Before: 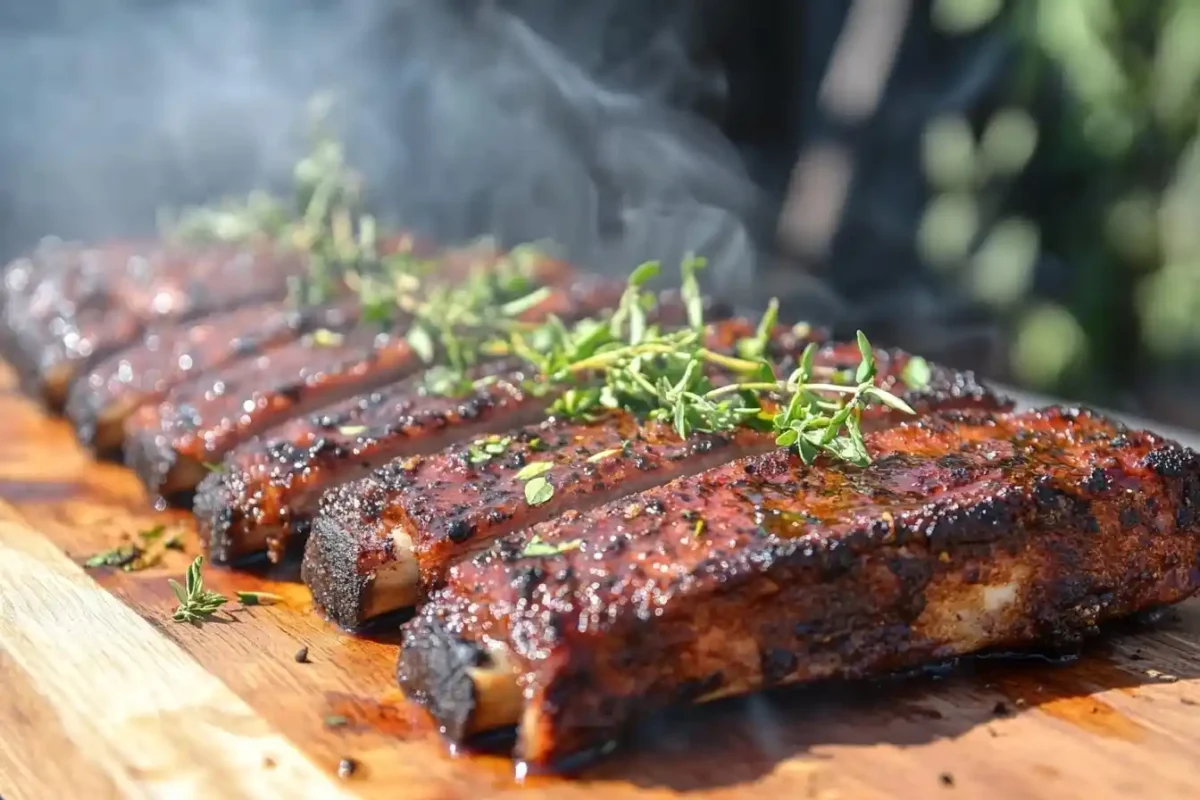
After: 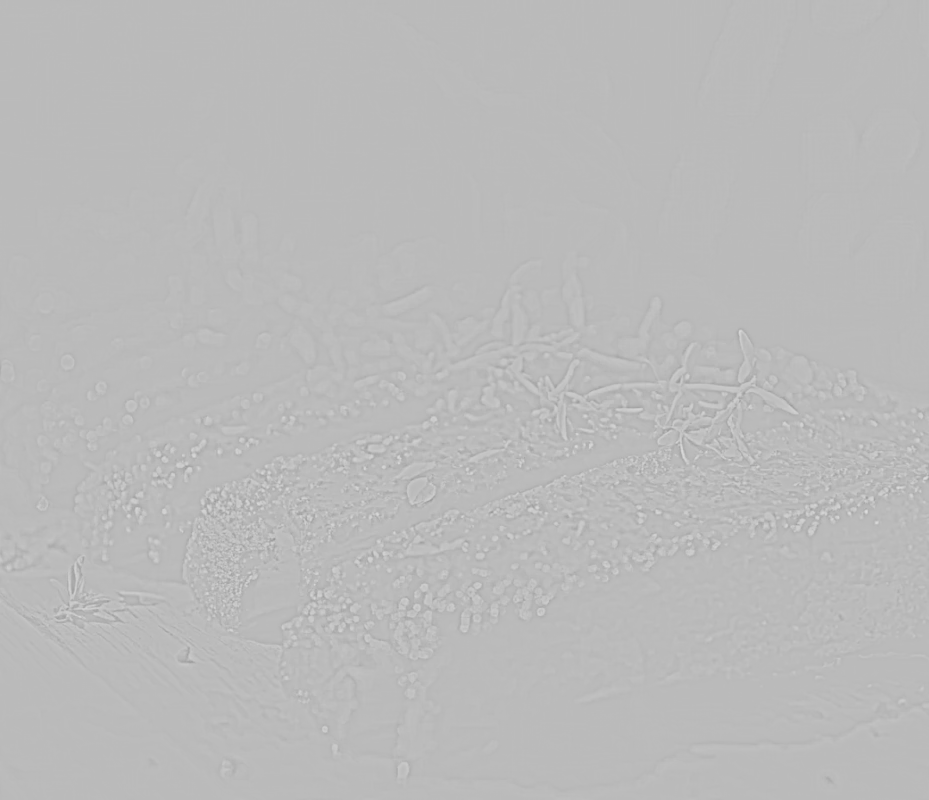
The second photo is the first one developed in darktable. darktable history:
white balance: red 1.009, blue 0.985
crop: left 9.88%, right 12.664%
highpass: sharpness 5.84%, contrast boost 8.44%
base curve: curves: ch0 [(0, 0) (0.028, 0.03) (0.121, 0.232) (0.46, 0.748) (0.859, 0.968) (1, 1)], preserve colors none
contrast brightness saturation: brightness 0.09, saturation 0.19
levels: levels [0, 0.499, 1]
color balance rgb: perceptual saturation grading › global saturation 25%, perceptual brilliance grading › mid-tones 10%, perceptual brilliance grading › shadows 15%, global vibrance 20%
